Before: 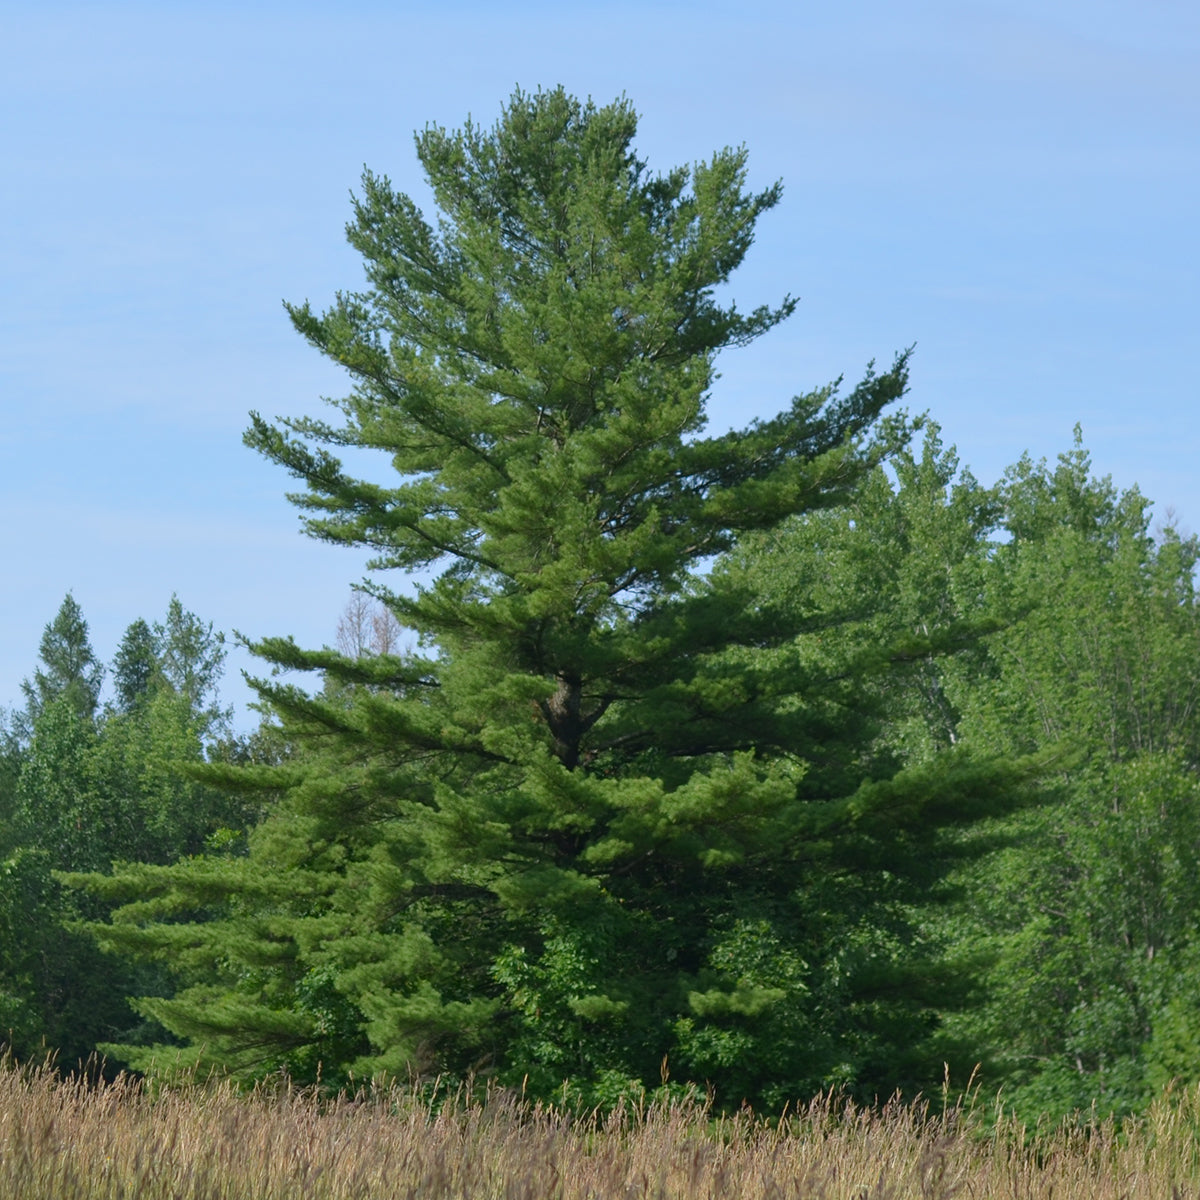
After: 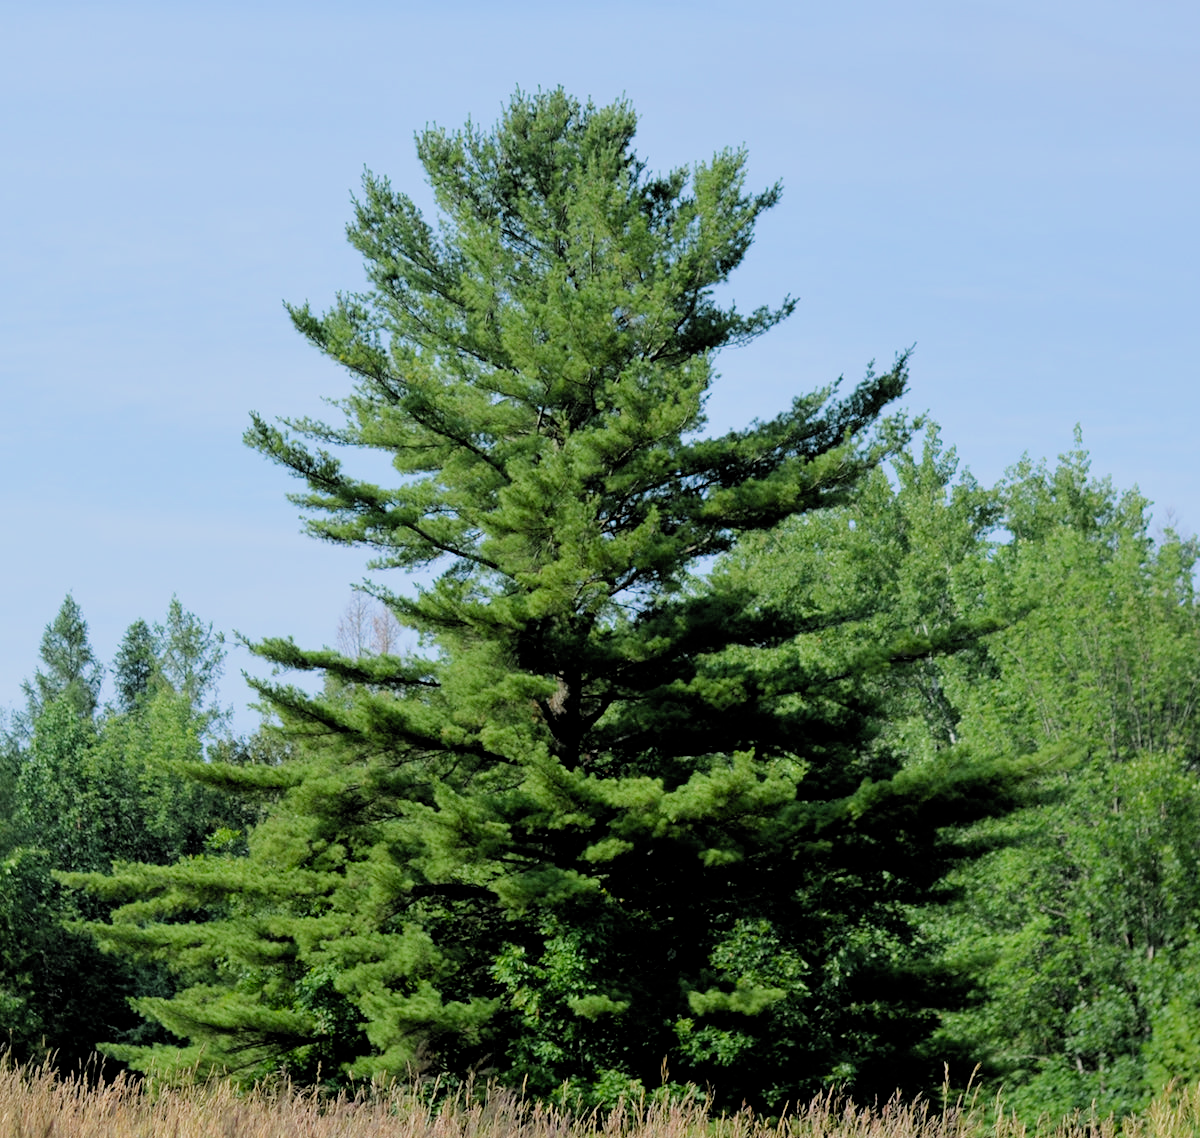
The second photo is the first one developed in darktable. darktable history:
rgb levels: levels [[0.01, 0.419, 0.839], [0, 0.5, 1], [0, 0.5, 1]]
crop and rotate: top 0%, bottom 5.097%
filmic rgb: black relative exposure -4.58 EV, white relative exposure 4.8 EV, threshold 3 EV, hardness 2.36, latitude 36.07%, contrast 1.048, highlights saturation mix 1.32%, shadows ↔ highlights balance 1.25%, color science v4 (2020), enable highlight reconstruction true
exposure: black level correction 0.005, exposure 0.417 EV, compensate highlight preservation false
